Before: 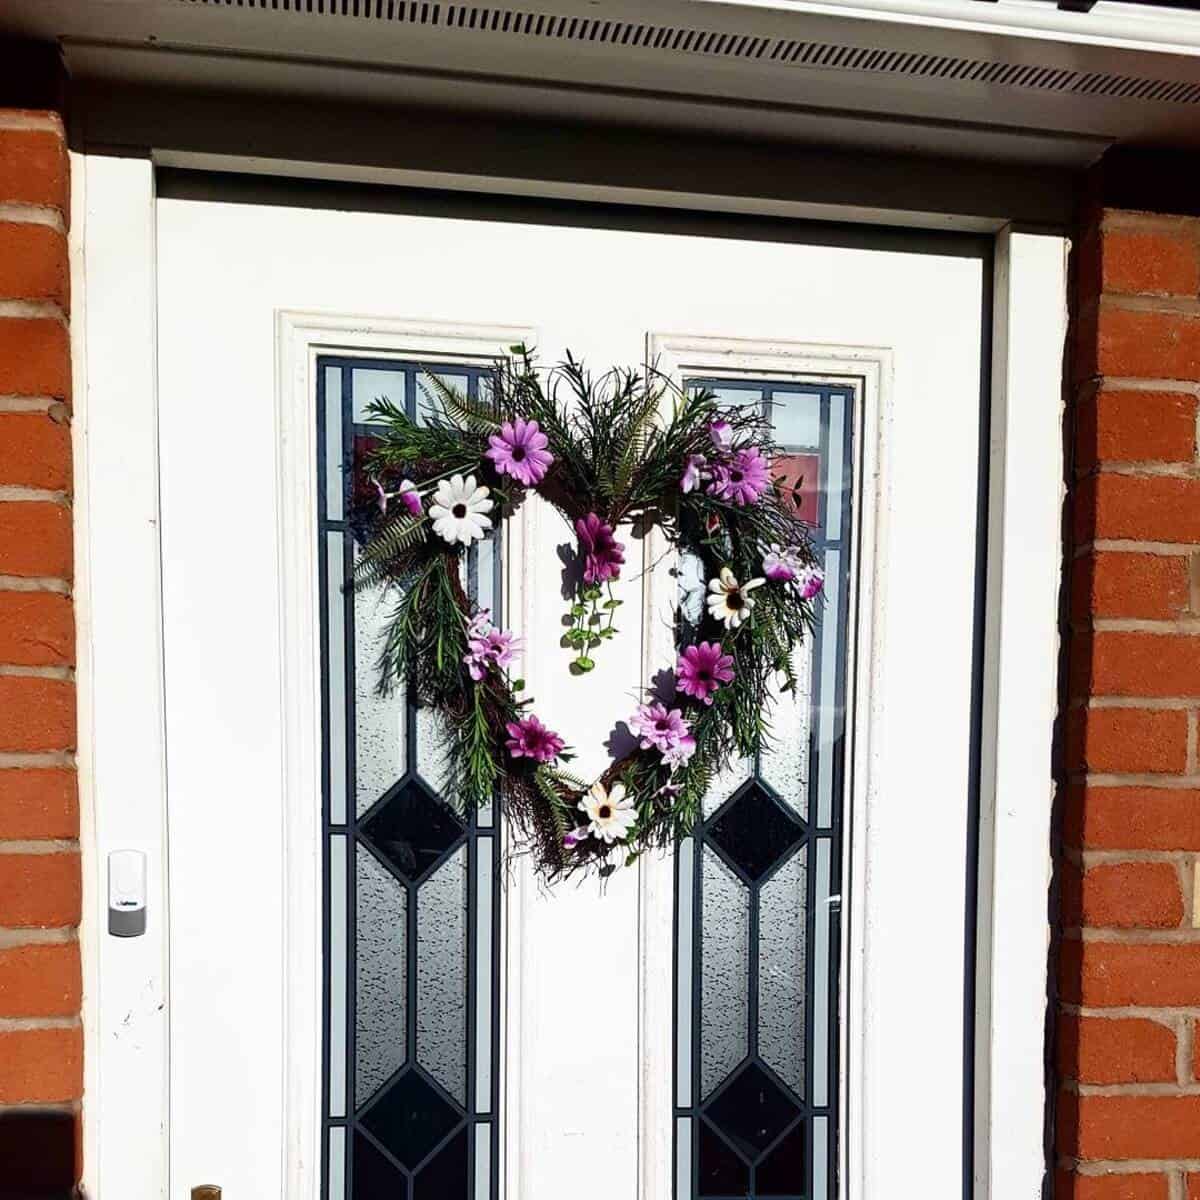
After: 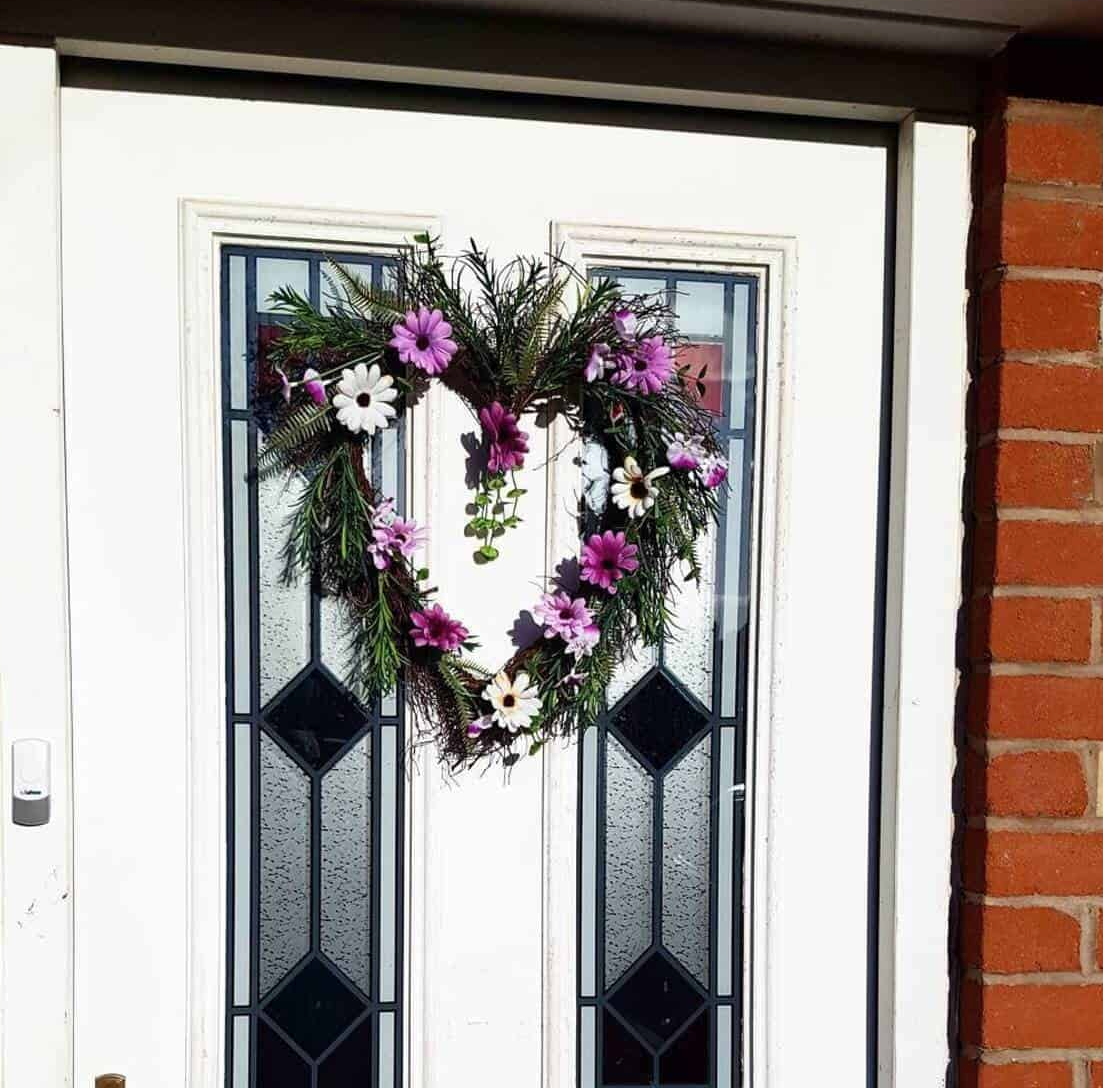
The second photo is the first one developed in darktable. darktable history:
shadows and highlights: radius 128.09, shadows 21.16, highlights -21.72, low approximation 0.01
crop and rotate: left 8.082%, top 9.297%
